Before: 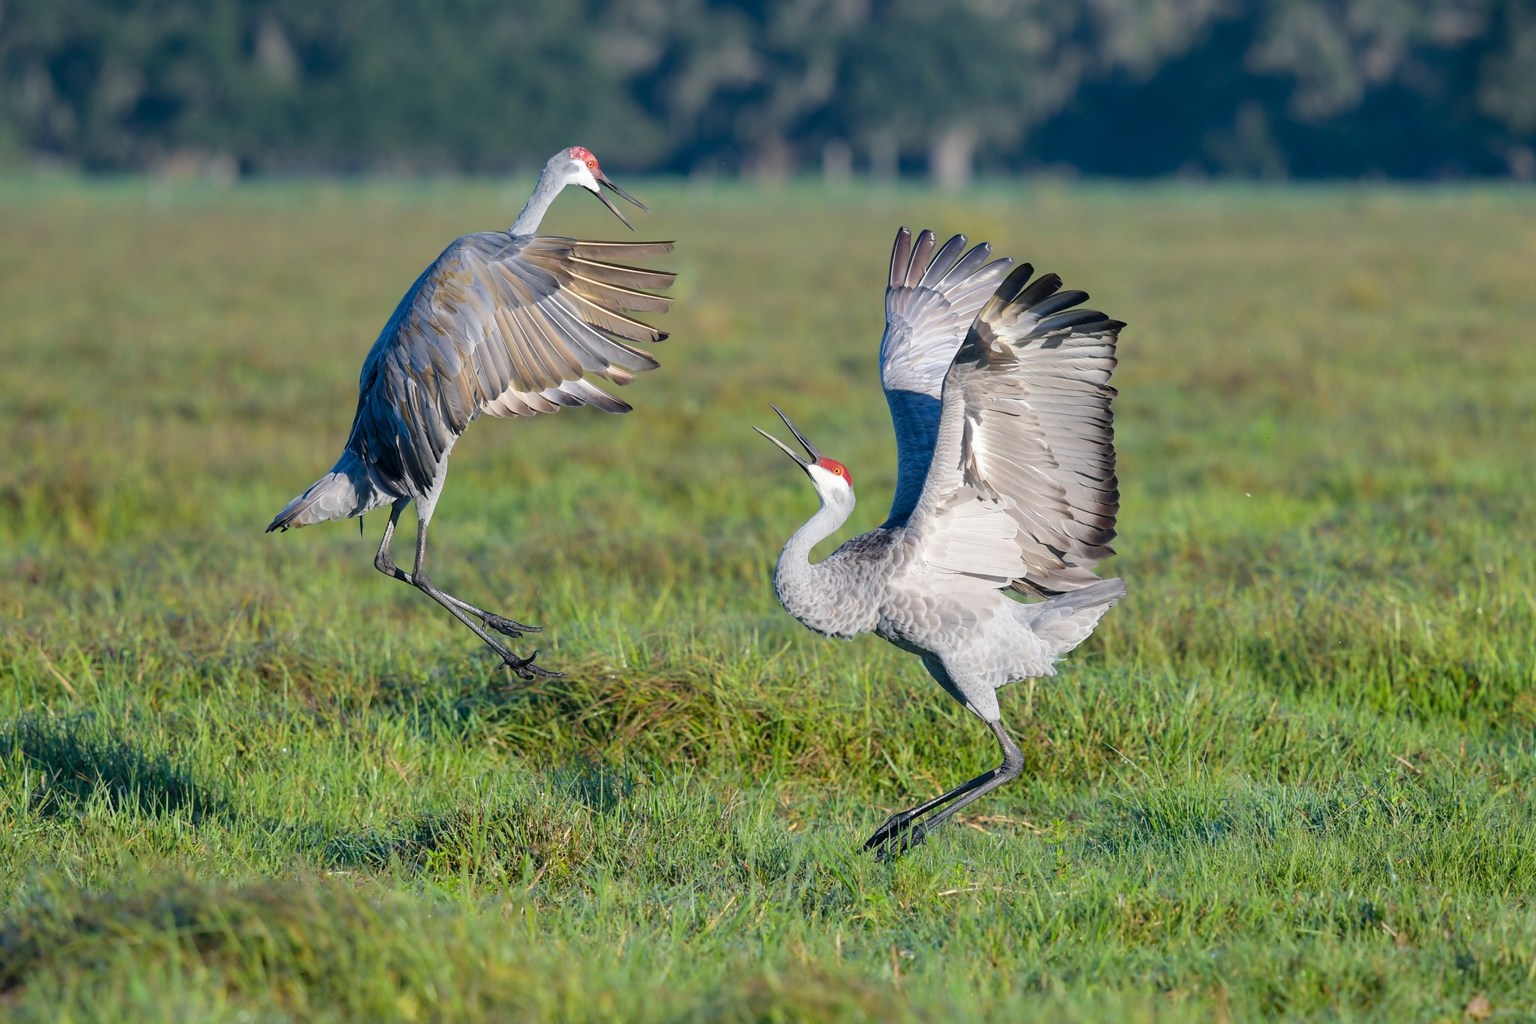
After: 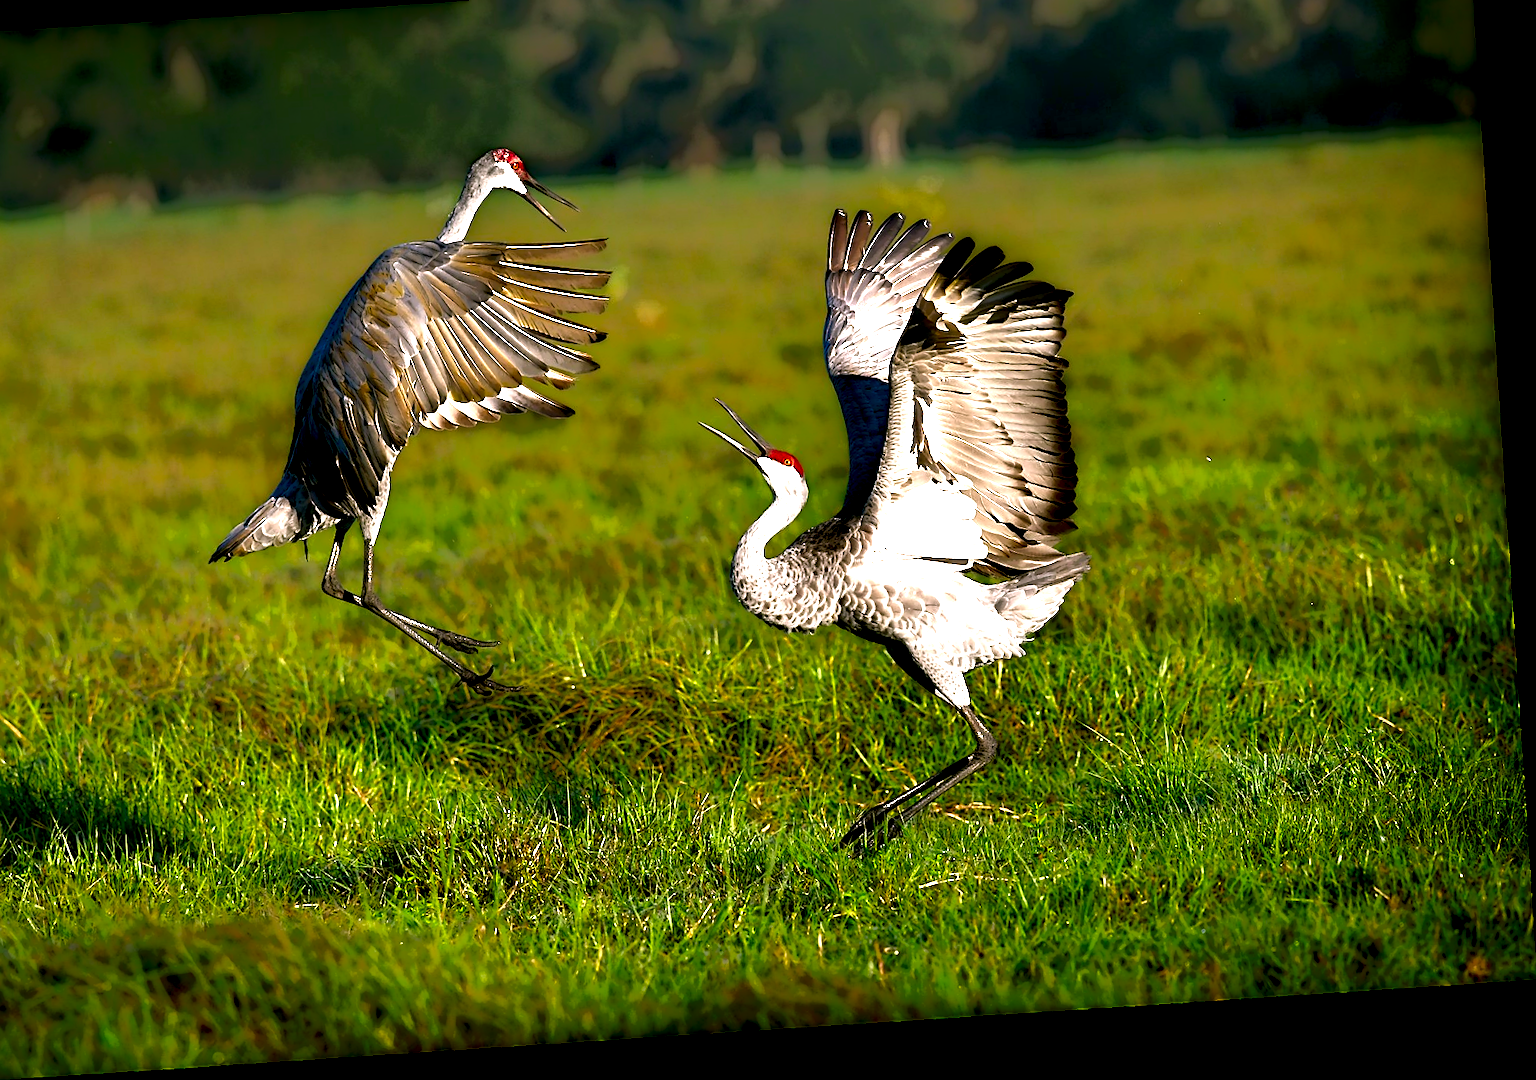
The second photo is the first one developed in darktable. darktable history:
exposure: black level correction 0, exposure 0.3 EV, compensate highlight preservation false
crop and rotate: angle 3.74°, left 5.995%, top 5.681%
sharpen: on, module defaults
contrast brightness saturation: contrast -0.171, saturation 0.187
color balance rgb: highlights gain › chroma 0.144%, highlights gain › hue 330.47°, shadows fall-off 299.399%, white fulcrum 1.99 EV, highlights fall-off 298.126%, perceptual saturation grading › global saturation 0.111%, perceptual saturation grading › highlights -19.965%, perceptual saturation grading › shadows 19.09%, perceptual brilliance grading › highlights 13.155%, perceptual brilliance grading › mid-tones 8.723%, perceptual brilliance grading › shadows -18.01%, mask middle-gray fulcrum 99.627%, contrast gray fulcrum 38.276%
color correction: highlights a* 8.6, highlights b* 15.64, shadows a* -0.649, shadows b* 26.74
tone equalizer: -8 EV -1.08 EV, -7 EV -0.993 EV, -6 EV -0.898 EV, -5 EV -0.541 EV, -3 EV 0.559 EV, -2 EV 0.853 EV, -1 EV 0.996 EV, +0 EV 1.07 EV
local contrast: highlights 3%, shadows 205%, detail 164%, midtone range 0.002
